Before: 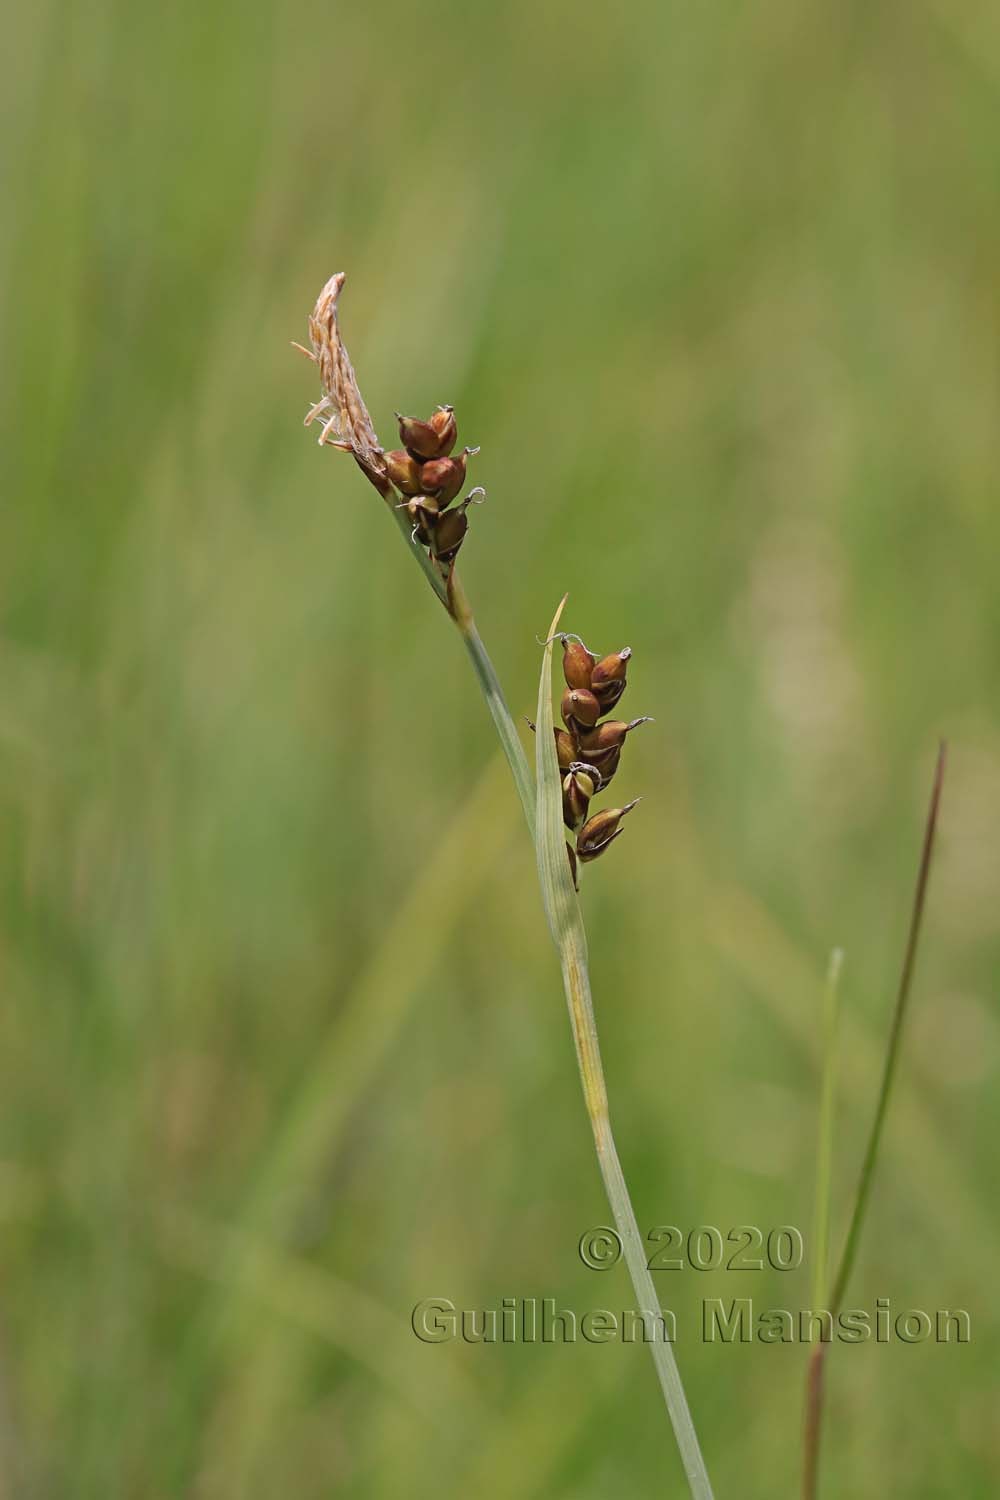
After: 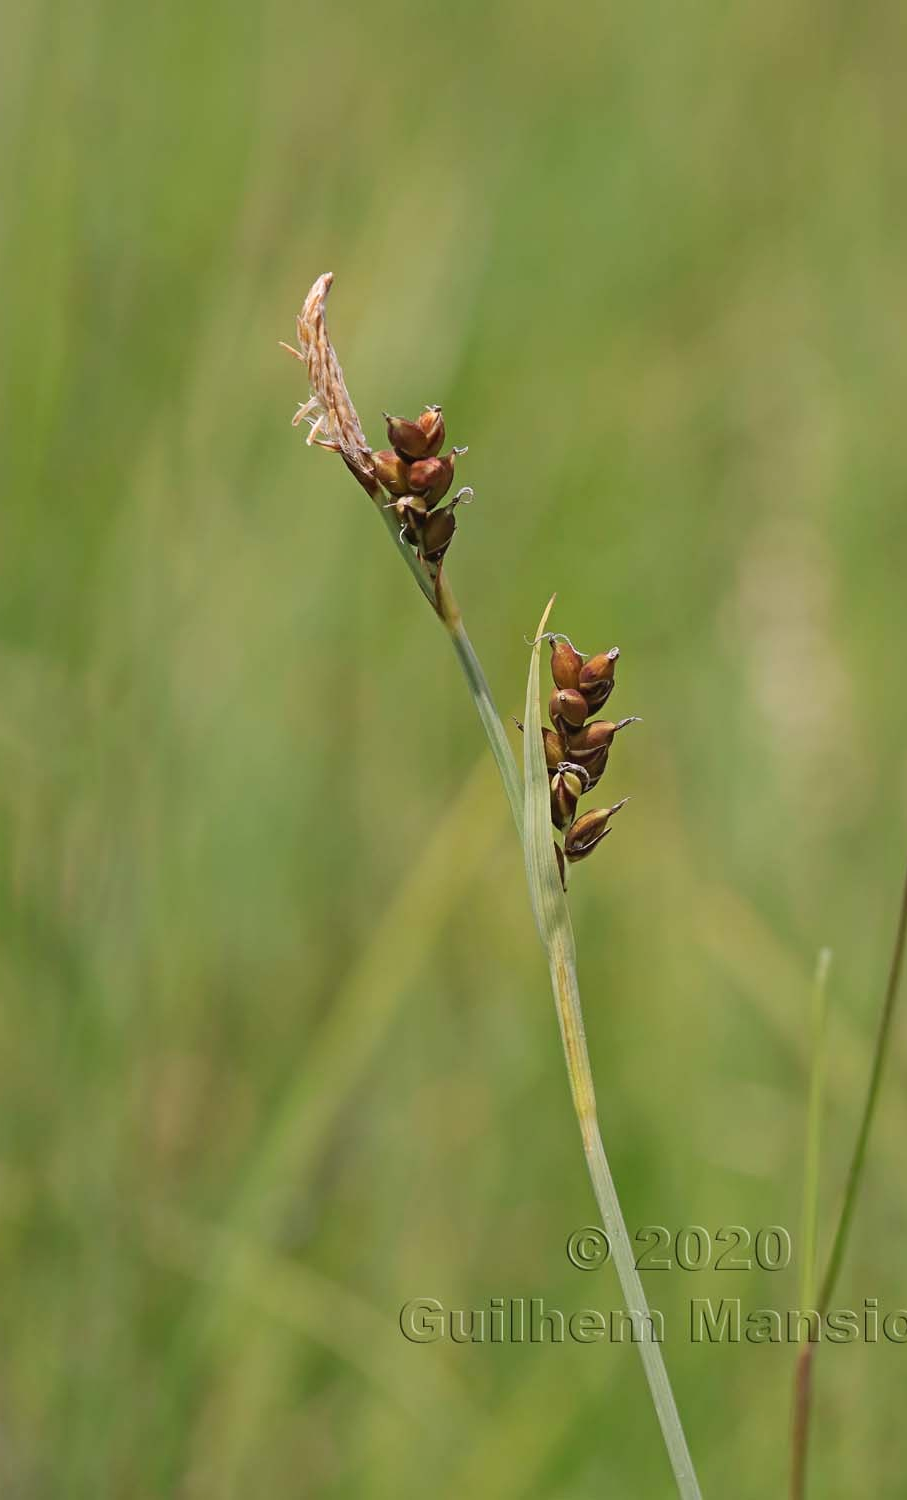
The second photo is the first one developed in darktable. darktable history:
tone curve: curves: ch0 [(0, 0) (0.003, 0.003) (0.011, 0.012) (0.025, 0.026) (0.044, 0.046) (0.069, 0.072) (0.1, 0.104) (0.136, 0.141) (0.177, 0.184) (0.224, 0.233) (0.277, 0.288) (0.335, 0.348) (0.399, 0.414) (0.468, 0.486) (0.543, 0.564) (0.623, 0.647) (0.709, 0.736) (0.801, 0.831) (0.898, 0.921) (1, 1)], preserve colors none
crop and rotate: left 1.25%, right 8.022%
tone equalizer: edges refinement/feathering 500, mask exposure compensation -1.57 EV, preserve details no
